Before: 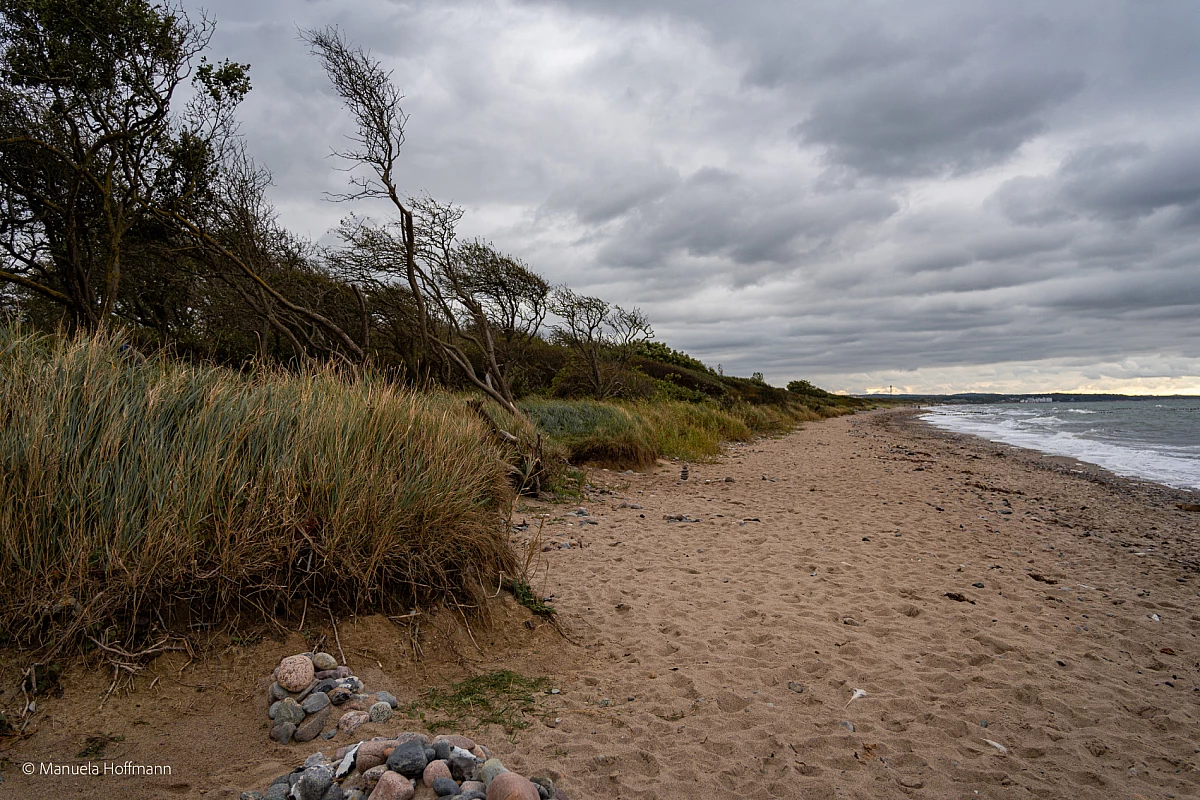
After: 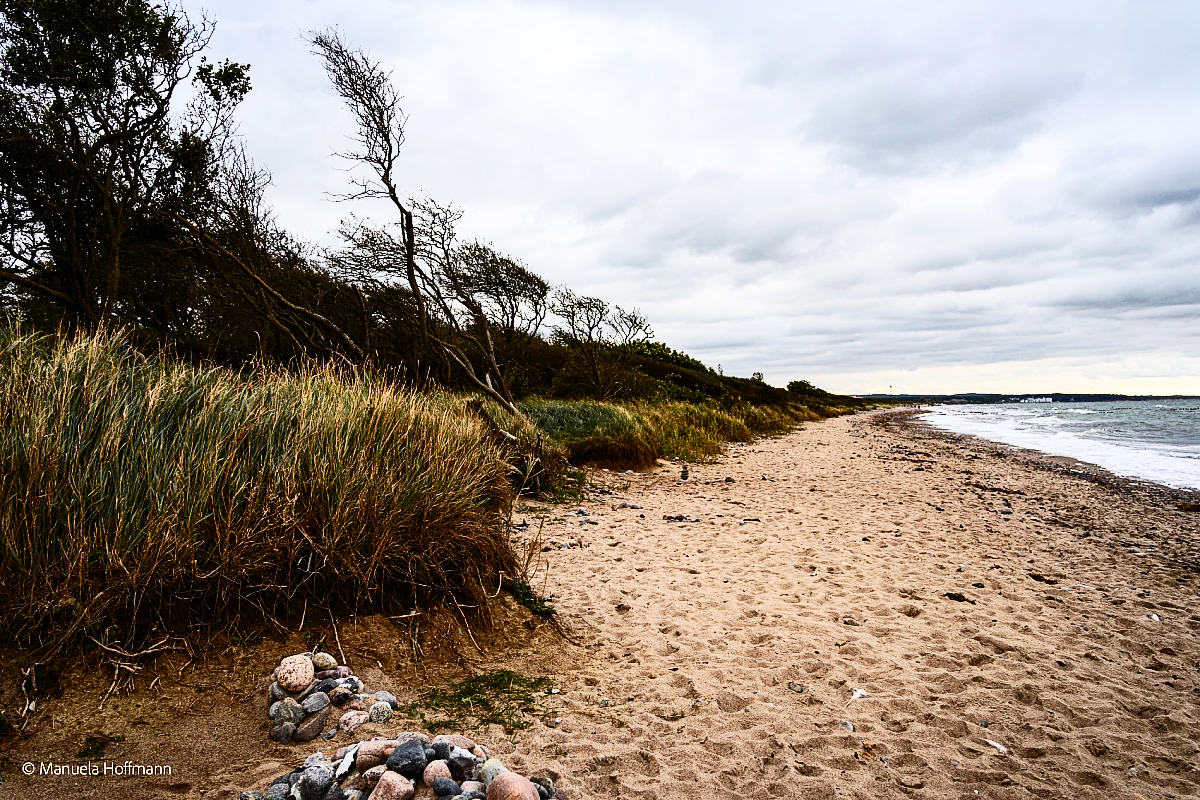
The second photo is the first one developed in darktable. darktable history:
base curve: curves: ch0 [(0, 0) (0.036, 0.025) (0.121, 0.166) (0.206, 0.329) (0.605, 0.79) (1, 1)], preserve colors none
contrast brightness saturation: contrast 0.395, brightness 0.114
